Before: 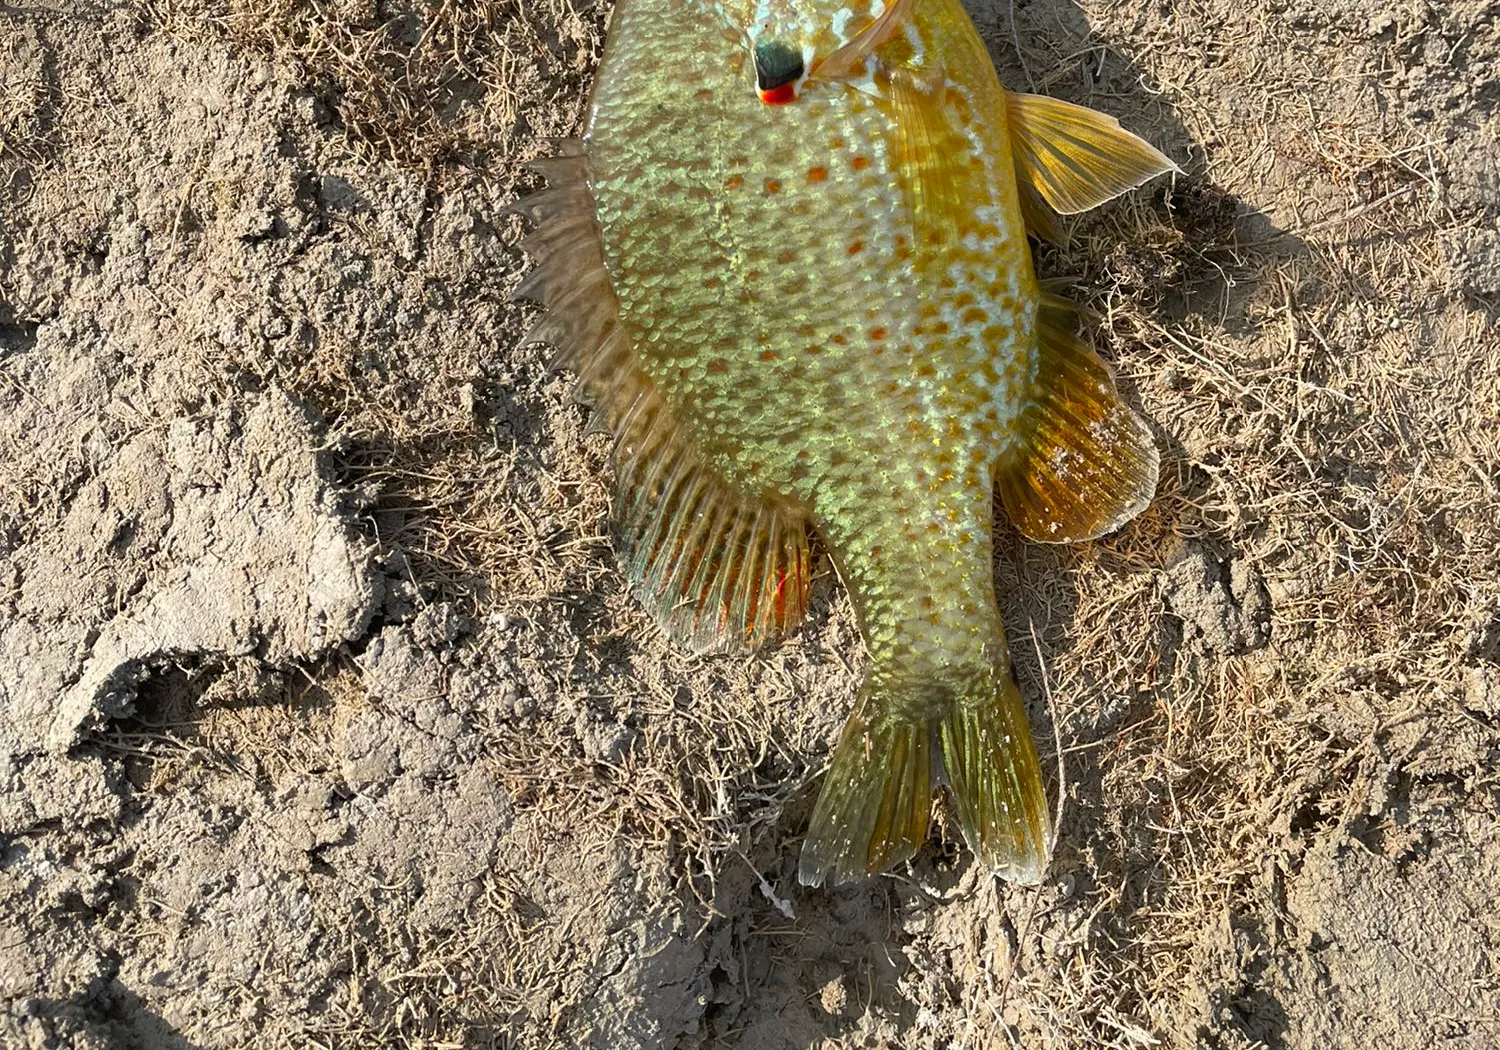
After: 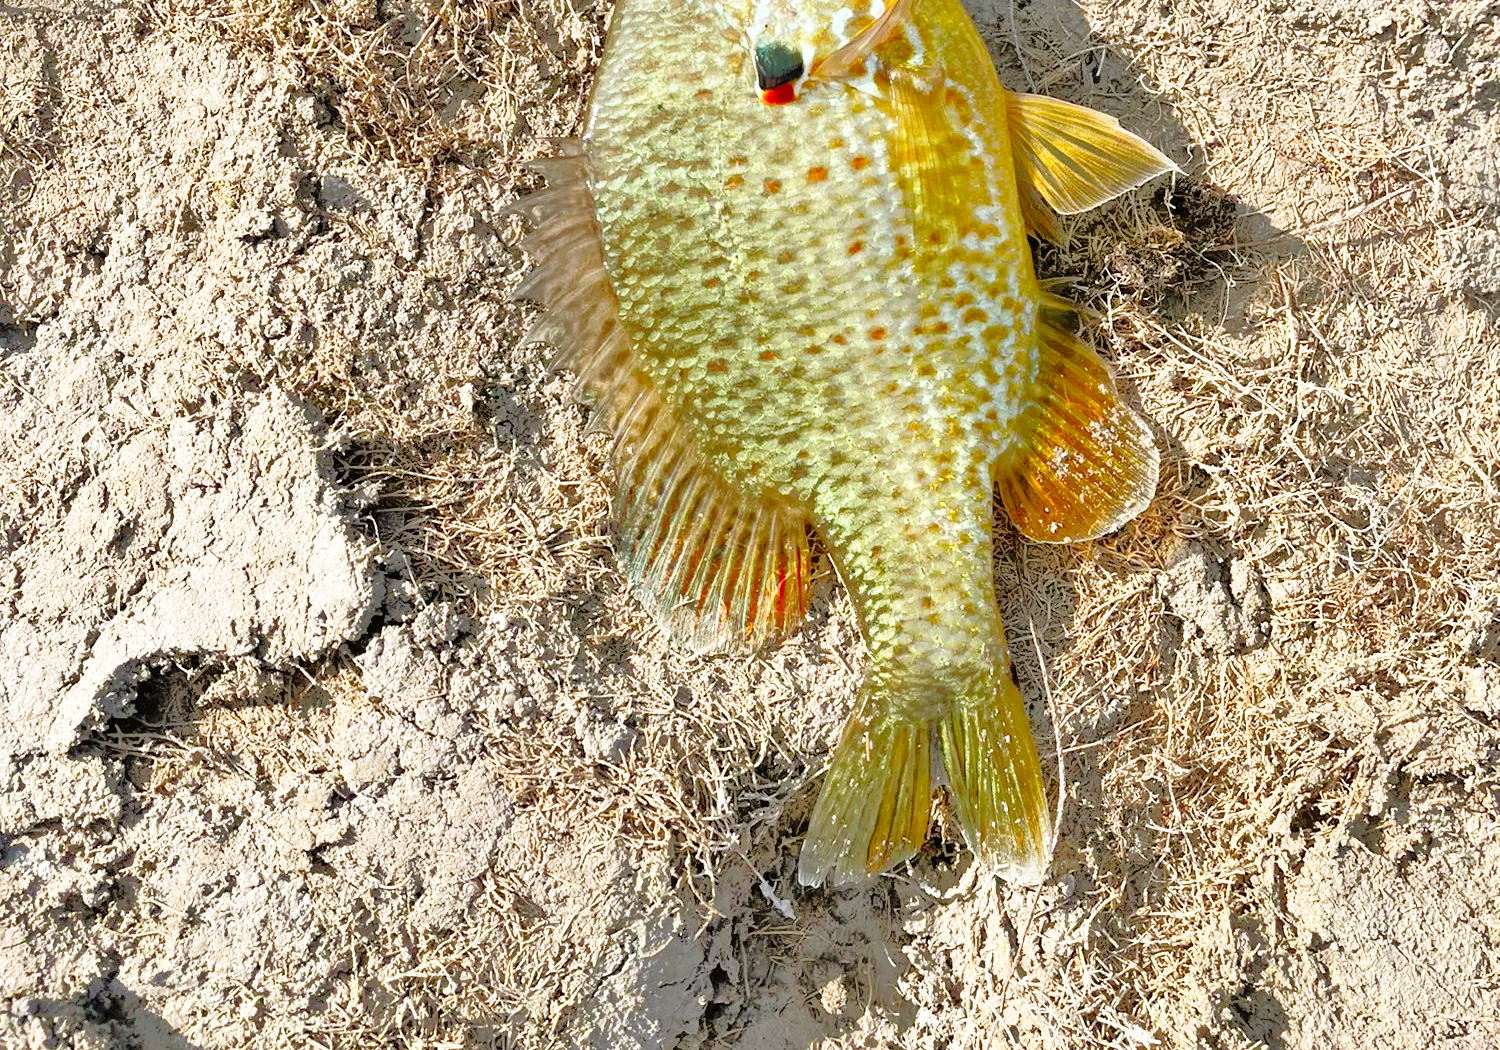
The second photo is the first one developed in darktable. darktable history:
tone equalizer: -8 EV -0.528 EV, -7 EV -0.319 EV, -6 EV -0.083 EV, -5 EV 0.413 EV, -4 EV 0.985 EV, -3 EV 0.791 EV, -2 EV -0.01 EV, -1 EV 0.14 EV, +0 EV -0.012 EV, smoothing 1
base curve: curves: ch0 [(0, 0) (0.028, 0.03) (0.121, 0.232) (0.46, 0.748) (0.859, 0.968) (1, 1)], preserve colors none
